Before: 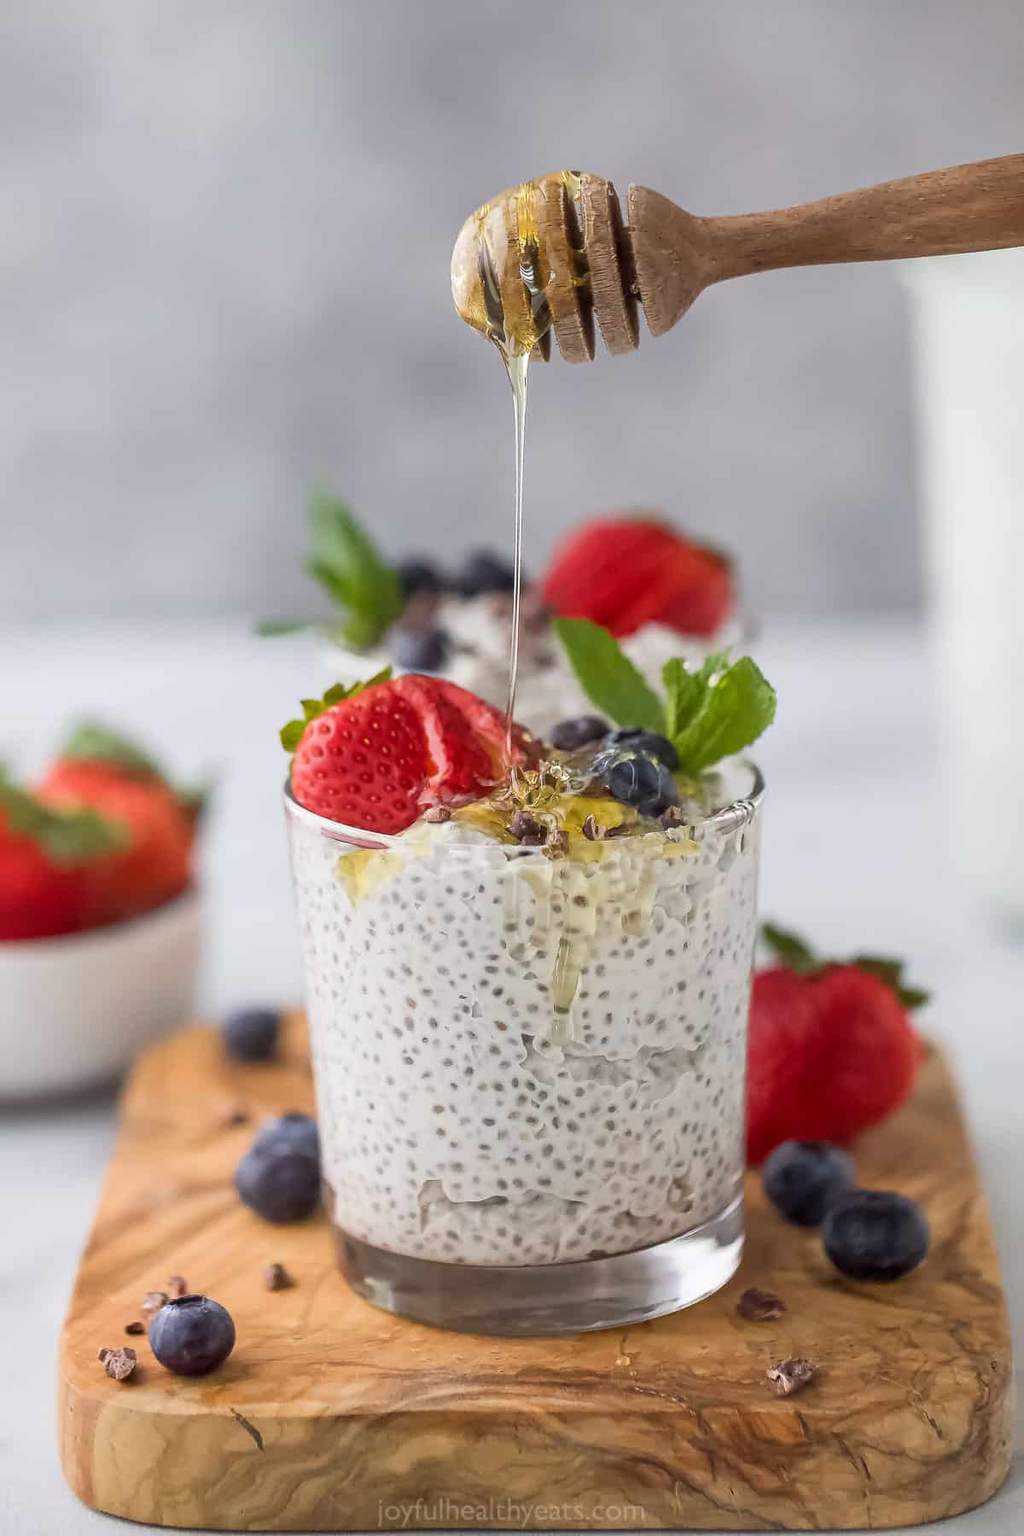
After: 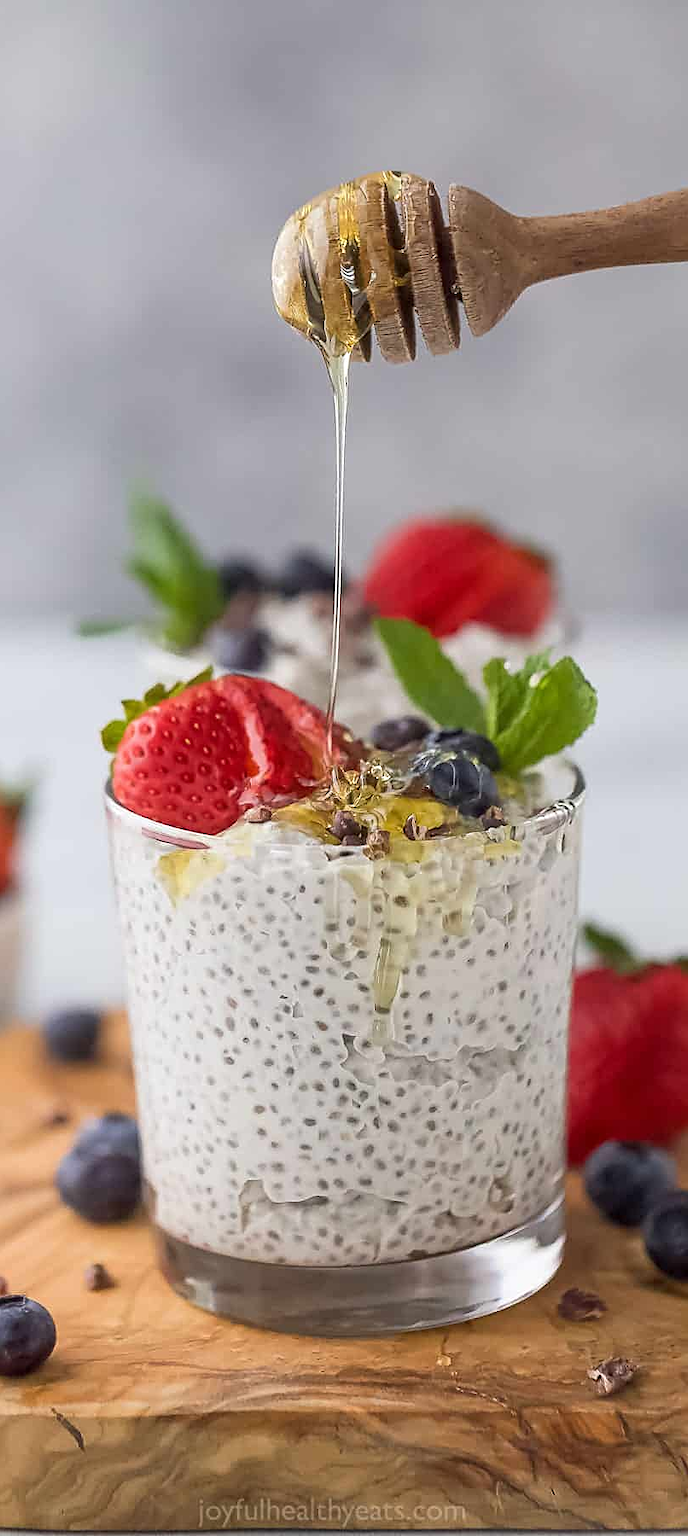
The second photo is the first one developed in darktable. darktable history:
crop and rotate: left 17.56%, right 15.108%
sharpen: on, module defaults
